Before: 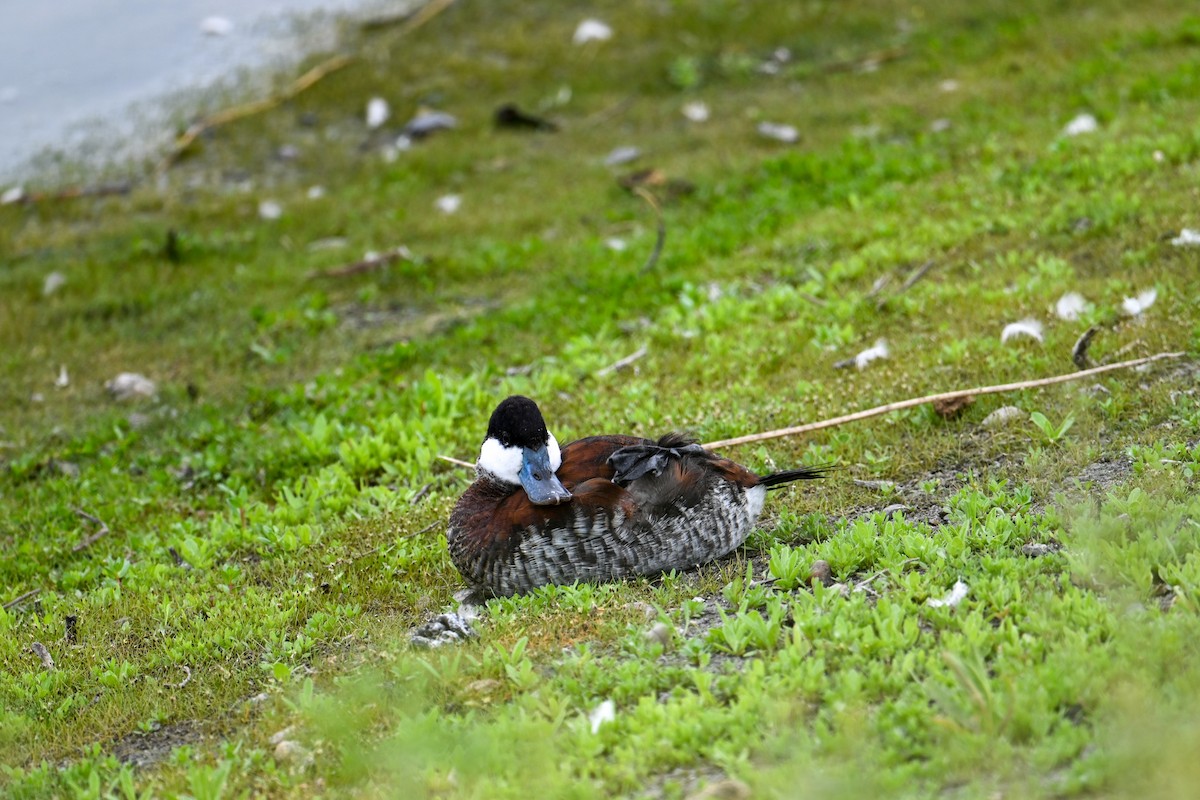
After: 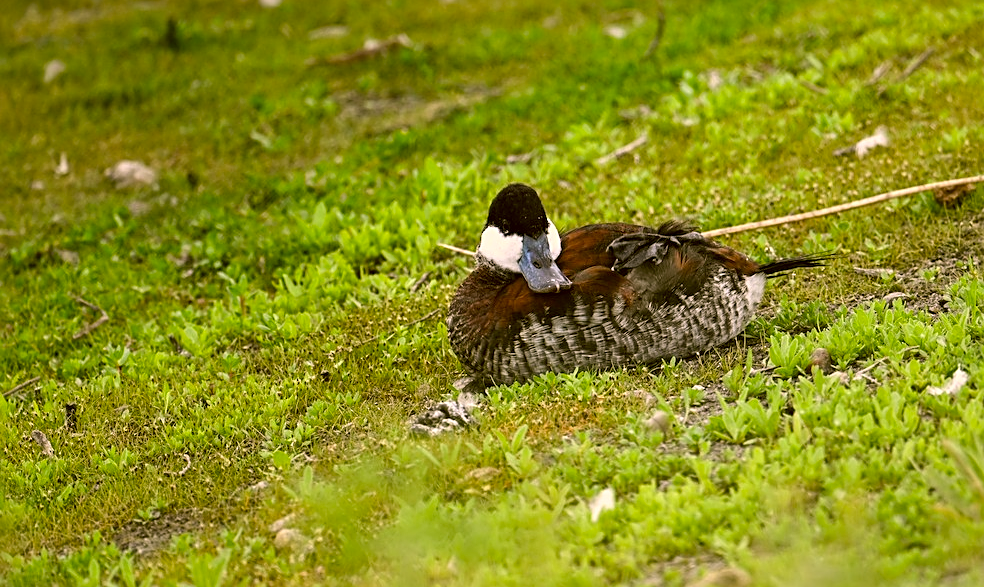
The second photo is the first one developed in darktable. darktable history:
sharpen: on, module defaults
color correction: highlights a* 8.98, highlights b* 15.09, shadows a* -0.49, shadows b* 26.52
crop: top 26.531%, right 17.959%
